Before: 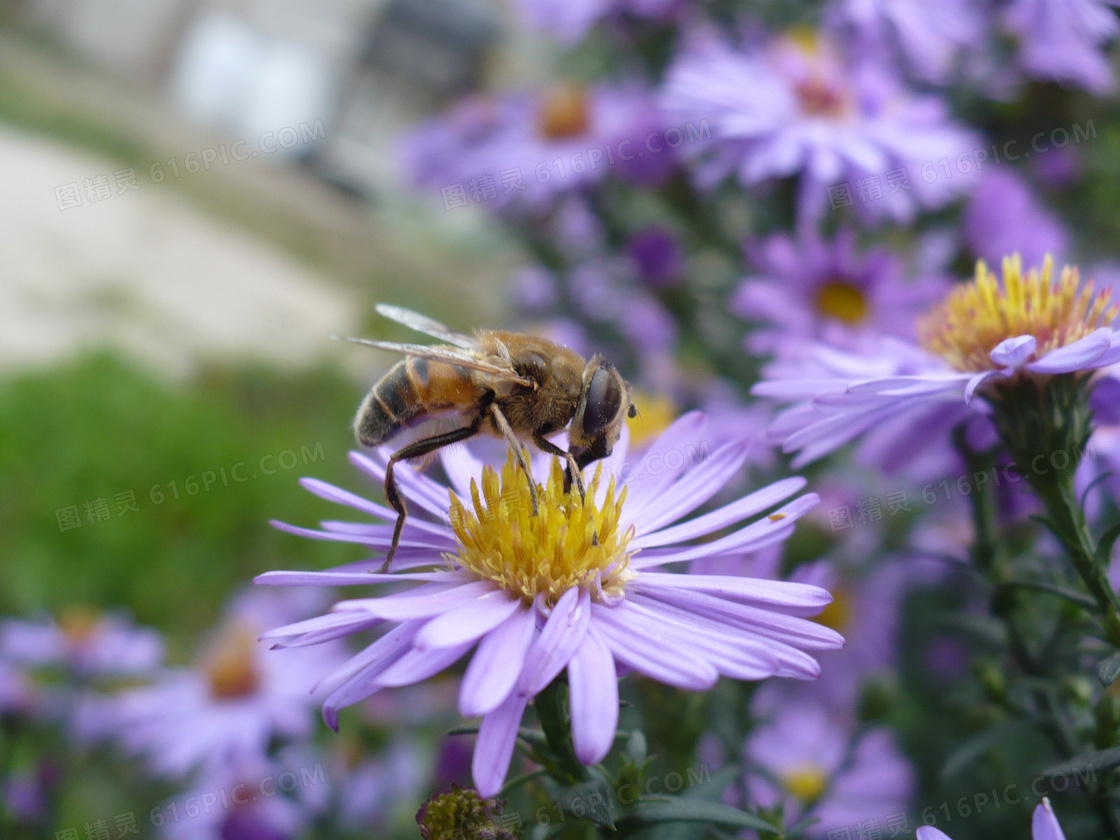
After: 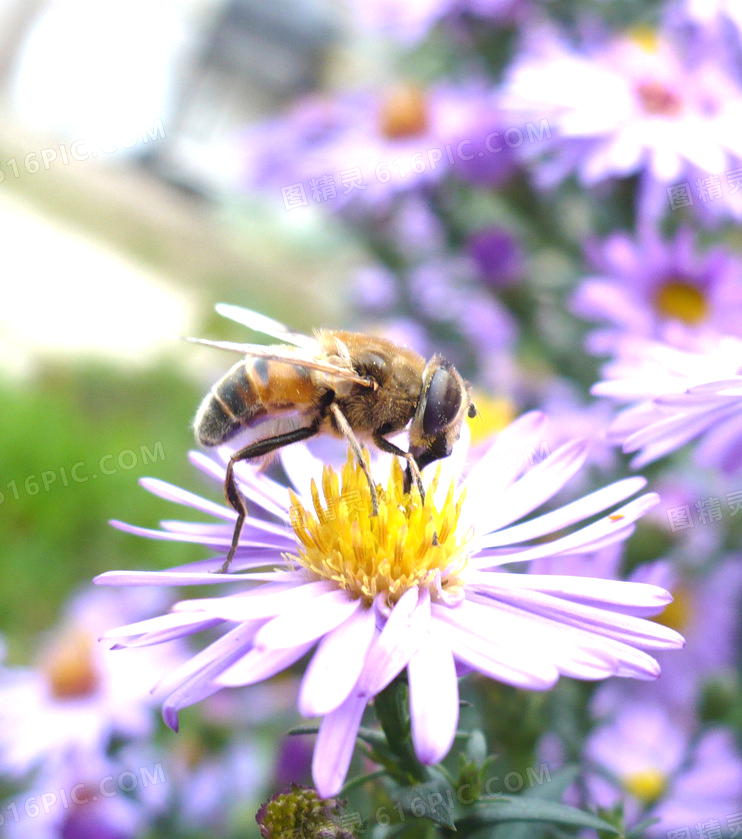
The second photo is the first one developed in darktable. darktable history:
exposure: black level correction 0, exposure 1.199 EV, compensate exposure bias true, compensate highlight preservation false
crop and rotate: left 14.329%, right 19.388%
